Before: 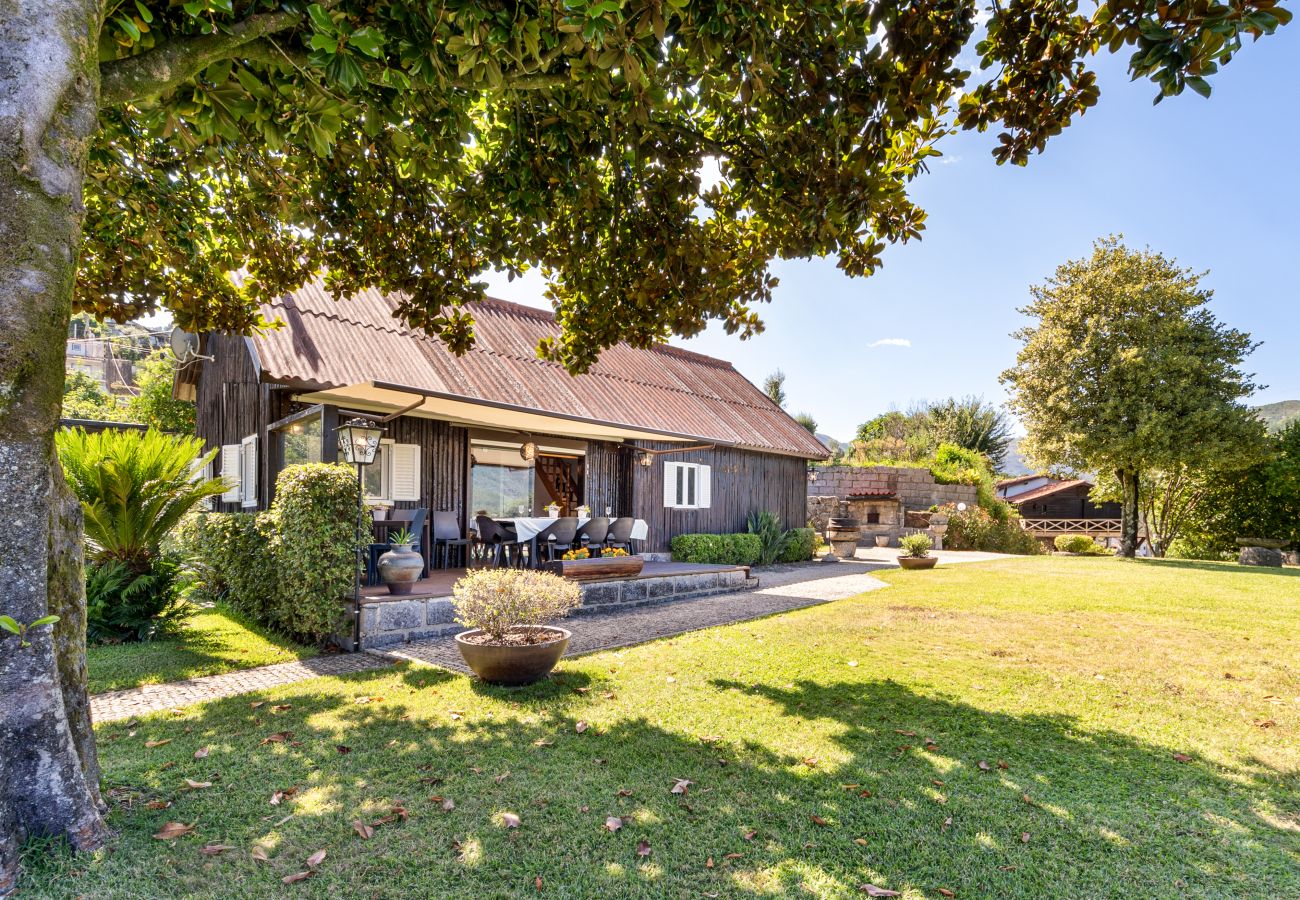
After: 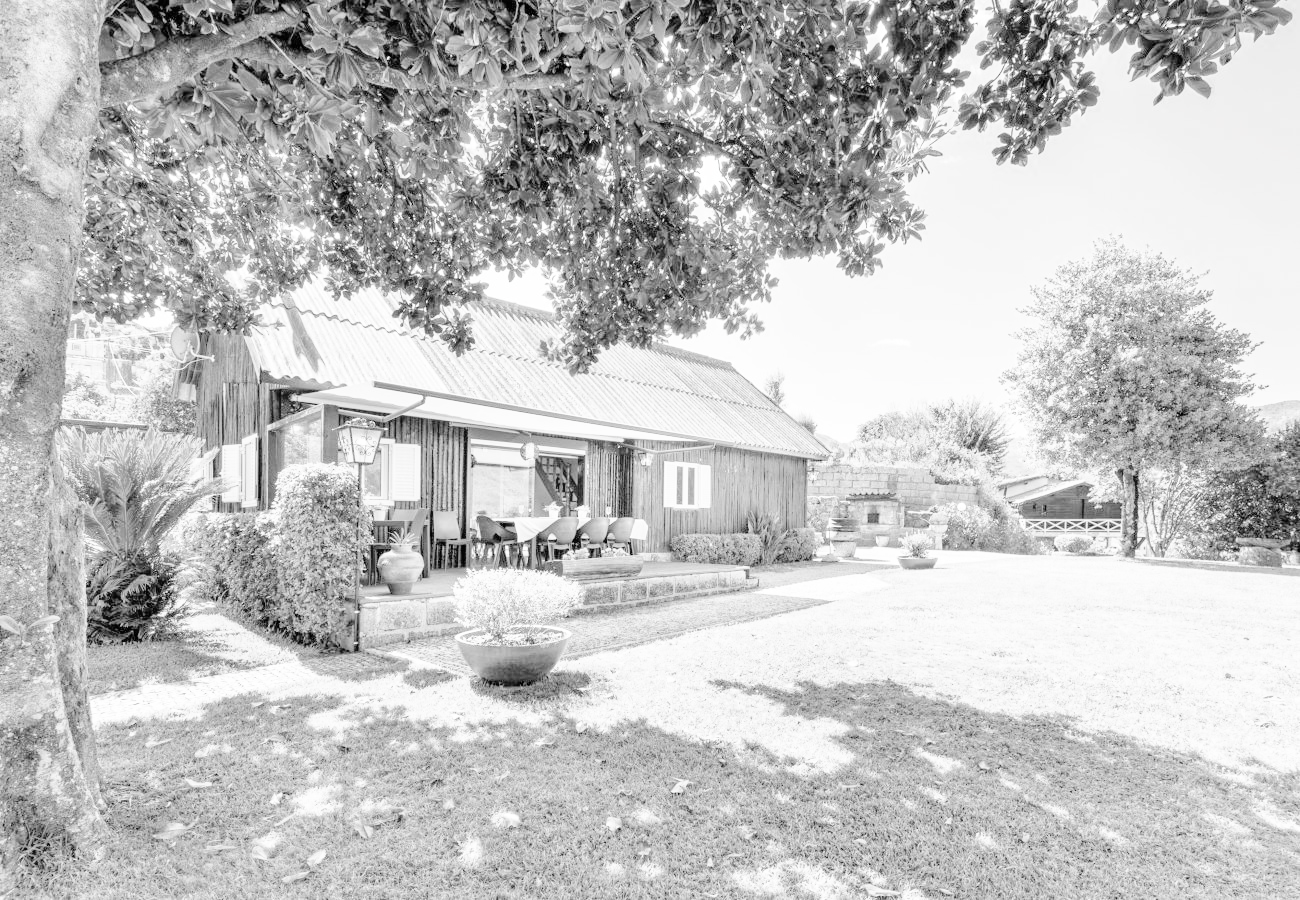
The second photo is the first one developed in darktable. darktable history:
tone curve: curves: ch0 [(0, 0) (0.003, 0.003) (0.011, 0.005) (0.025, 0.008) (0.044, 0.012) (0.069, 0.02) (0.1, 0.031) (0.136, 0.047) (0.177, 0.088) (0.224, 0.141) (0.277, 0.222) (0.335, 0.32) (0.399, 0.425) (0.468, 0.524) (0.543, 0.623) (0.623, 0.716) (0.709, 0.796) (0.801, 0.88) (0.898, 0.959) (1, 1)], preserve colors none
color look up table: target L [83.28, 62.2, 55.83, 73.95, 69.22, 42.92, 49.44, 59.81, 39.99, 47.94, 26.24, 200.19, 74.34, 95.62, 86.52, 67.25, 66.05, 56.71, 64.04, 44.96, 55.25, 36.15, 45.56, 37.4, 33.75, 14.09, 94.1, 87.32, 75.5, 68.43, 75.5, 72.38, 63.22, 68.83, 57.05, 64.04, 50.32, 41.85, 41.85, 29.31, 15.91, 80.91, 90.41, 68.83, 66.05, 54.67, 50.9, 54.96, 5.937], target a [0, 0, 0.001, 0, 0, 0.001, 0, 0, 0.001, 0.001, 0.001, 0, 0, -0.01, 0, 0, 0, 0.001, 0, 0.001 ×7, -0.006, 0 ×9, 0.001 ×5, 0, -0.003, 0, 0, 0.001, 0.001, -0.001, 0.001], target b [0.005, 0, -0.002, 0.003, 0.003, -0.004, -0.002, 0, -0.004, -0.002, -0.004, 0, 0.003, 0.082, 0.005, 0.003, 0.003, -0.002, 0.004, -0.003, -0.002, -0.004, -0.003, -0.004, -0.004, -0.003, 0.029, 0.005, 0.003 ×4, 0, 0.003, 0, 0.004, -0.003, -0.004, -0.004, -0.005, -0.003, 0.003, 0.029, 0.003, 0.003, -0.002, -0.003, -0.003, -0.001], num patches 49
